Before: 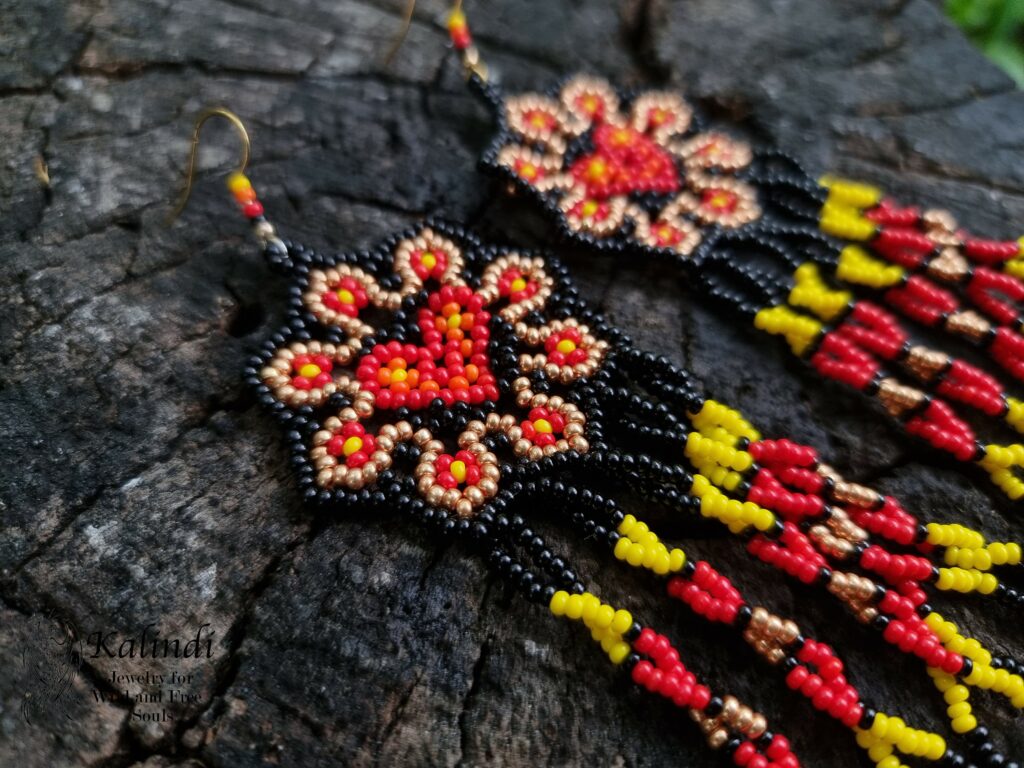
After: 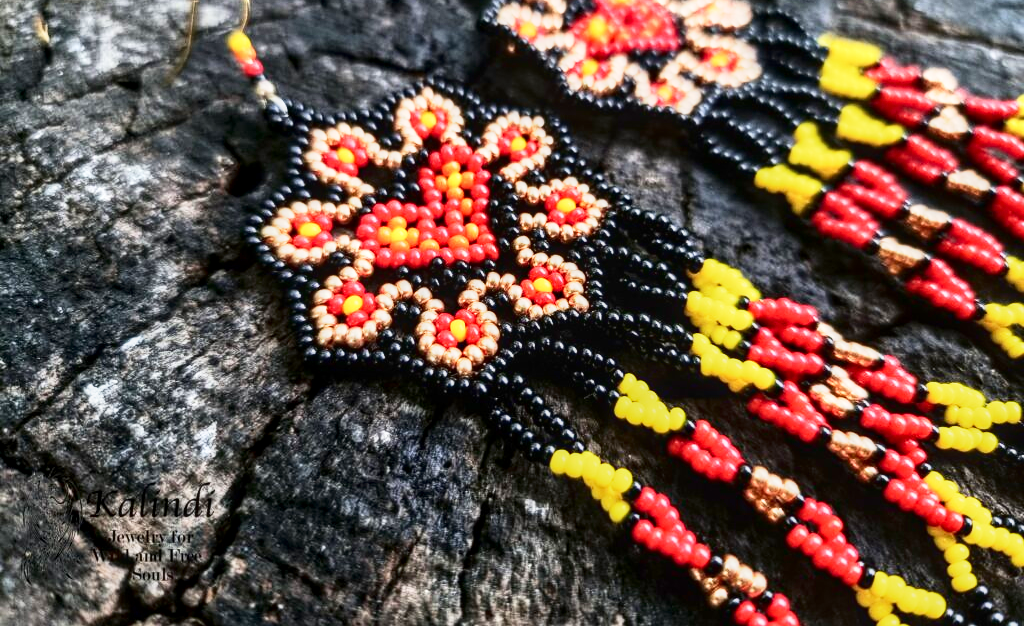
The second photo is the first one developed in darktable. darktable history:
exposure: exposure 0.947 EV, compensate highlight preservation false
local contrast: on, module defaults
tone curve: curves: ch0 [(0, 0) (0.137, 0.063) (0.255, 0.176) (0.502, 0.502) (0.749, 0.839) (1, 1)], color space Lab, independent channels, preserve colors none
tone equalizer: edges refinement/feathering 500, mask exposure compensation -1.57 EV, preserve details no
crop and rotate: top 18.369%
base curve: curves: ch0 [(0, 0) (0.088, 0.125) (0.176, 0.251) (0.354, 0.501) (0.613, 0.749) (1, 0.877)], preserve colors none
